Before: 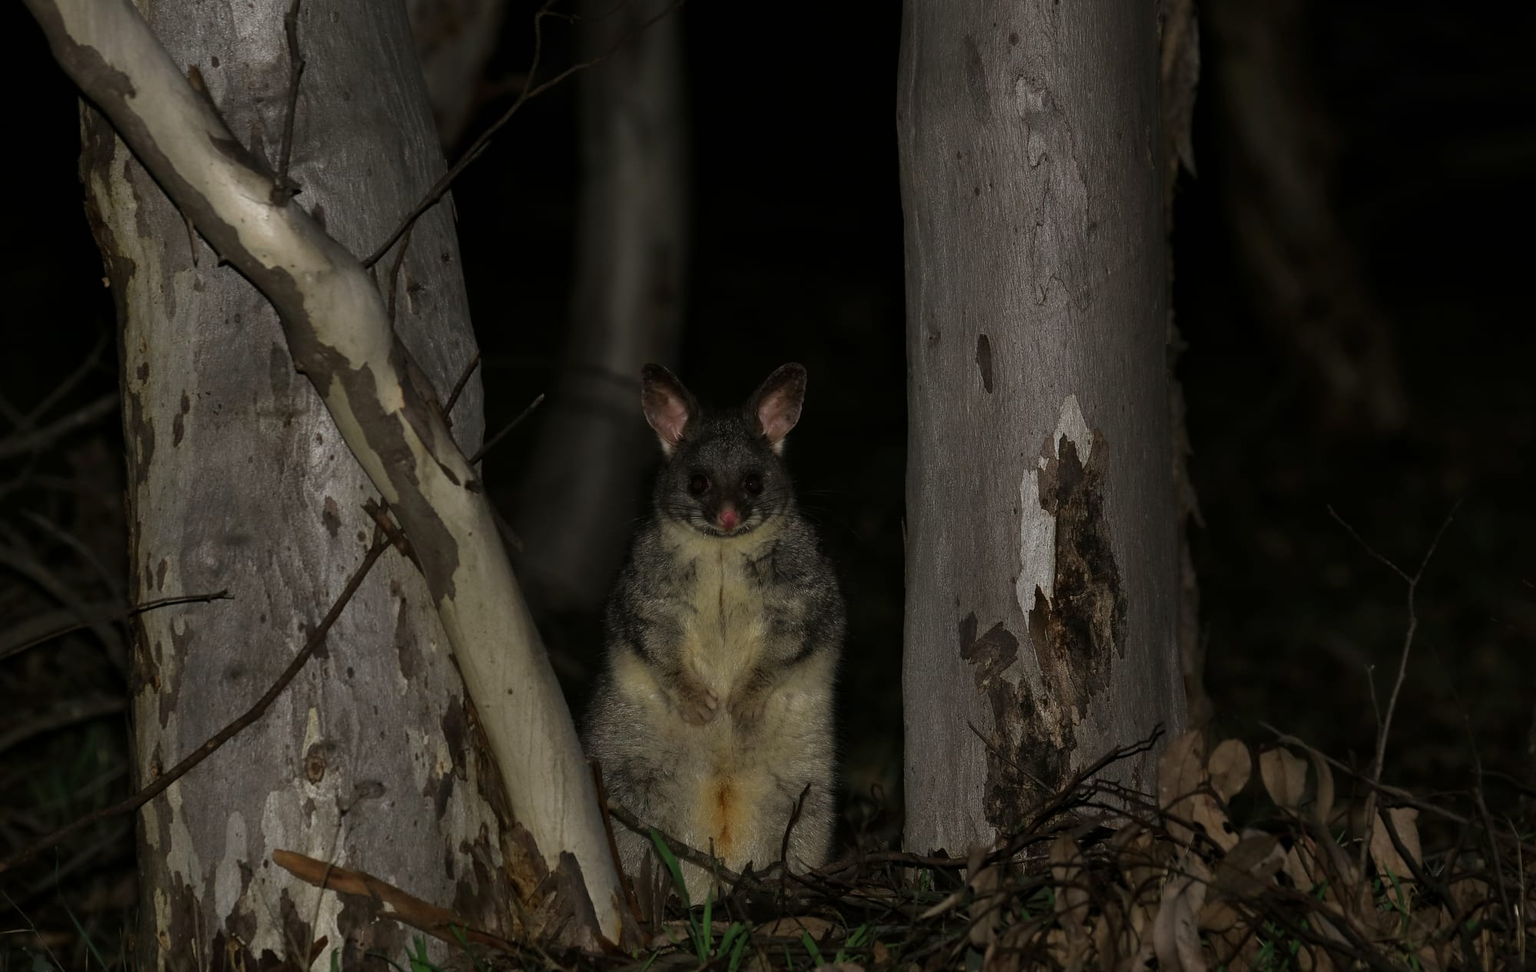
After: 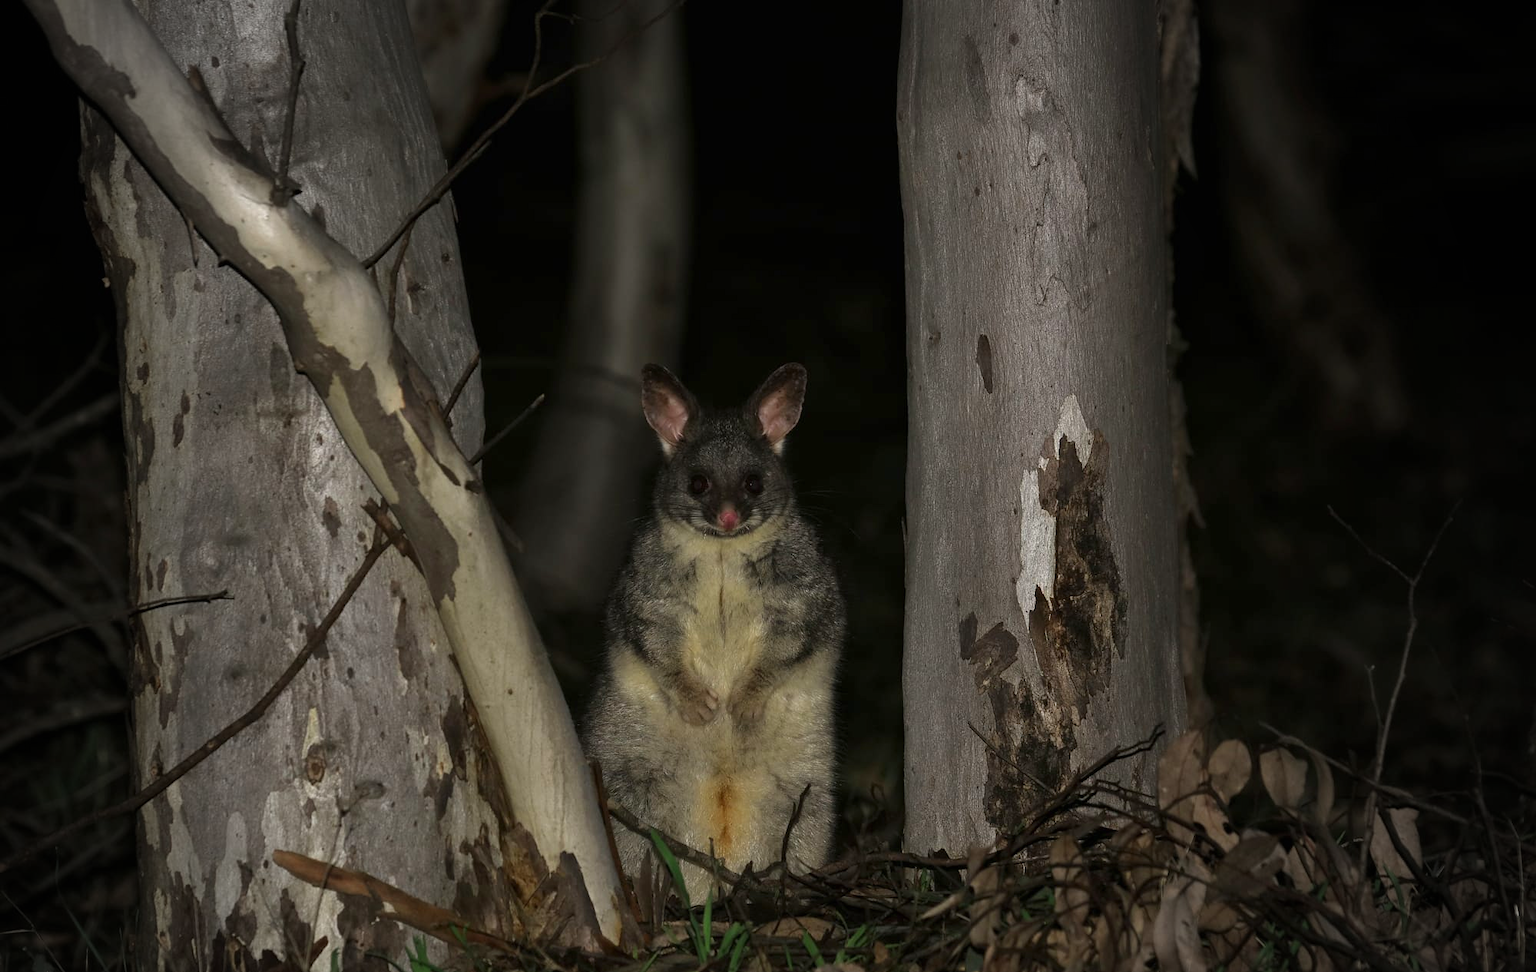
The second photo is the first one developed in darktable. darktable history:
exposure: black level correction 0, exposure 0.7 EV, compensate exposure bias true, compensate highlight preservation false
vignetting: fall-off start 64.63%, center (-0.034, 0.148), width/height ratio 0.881
